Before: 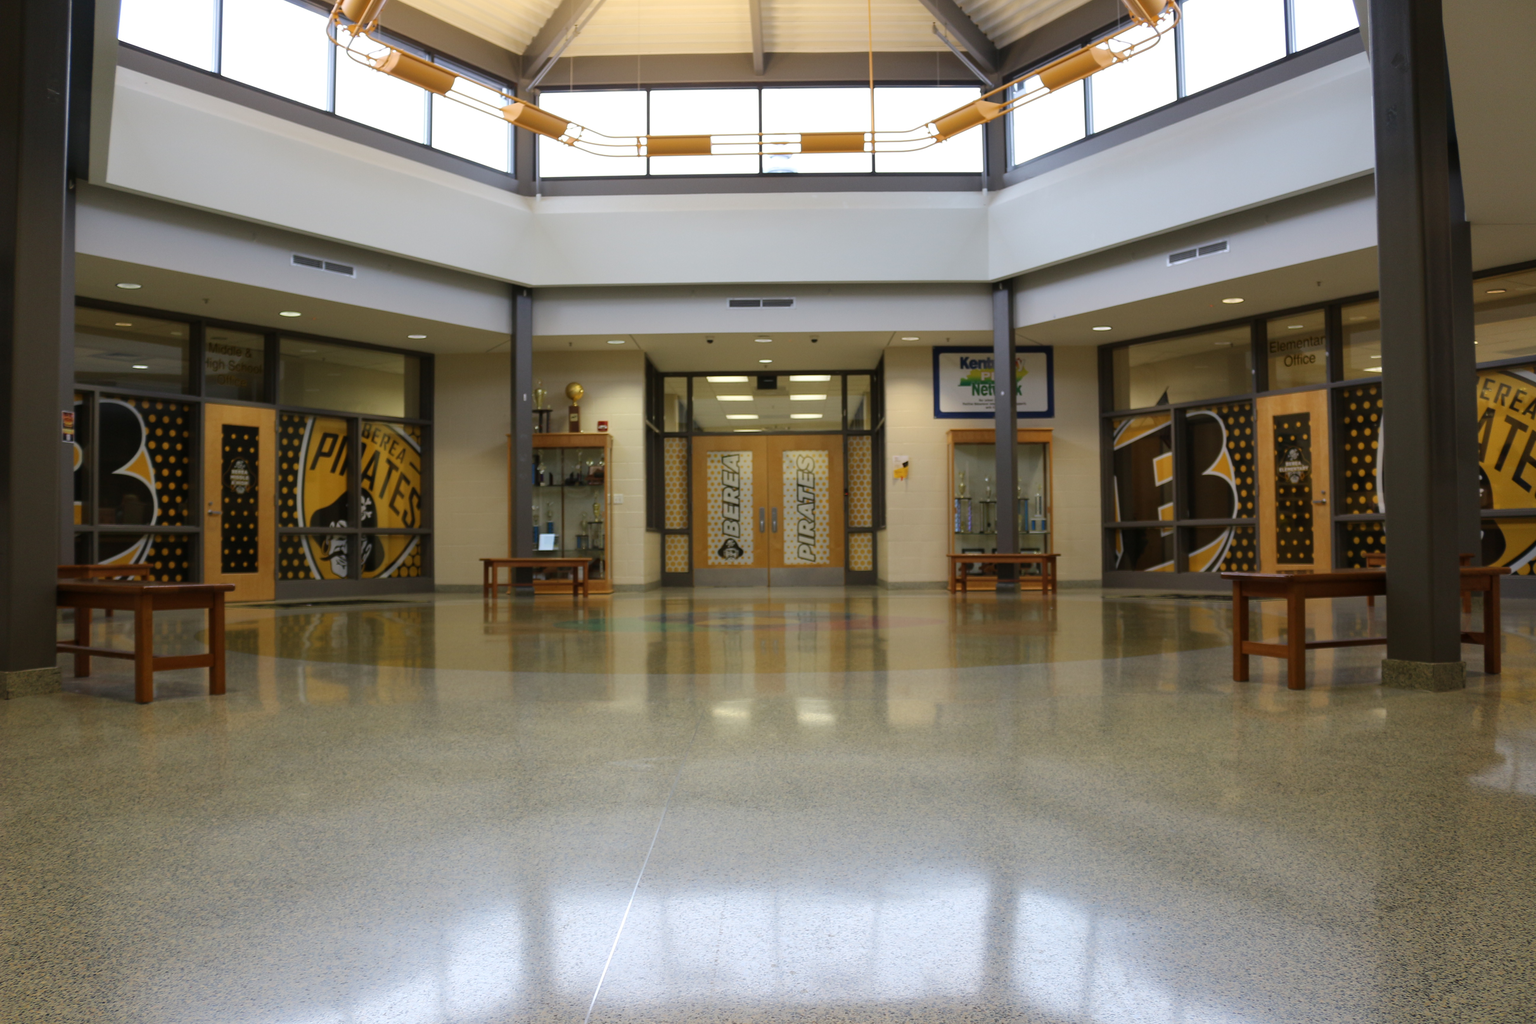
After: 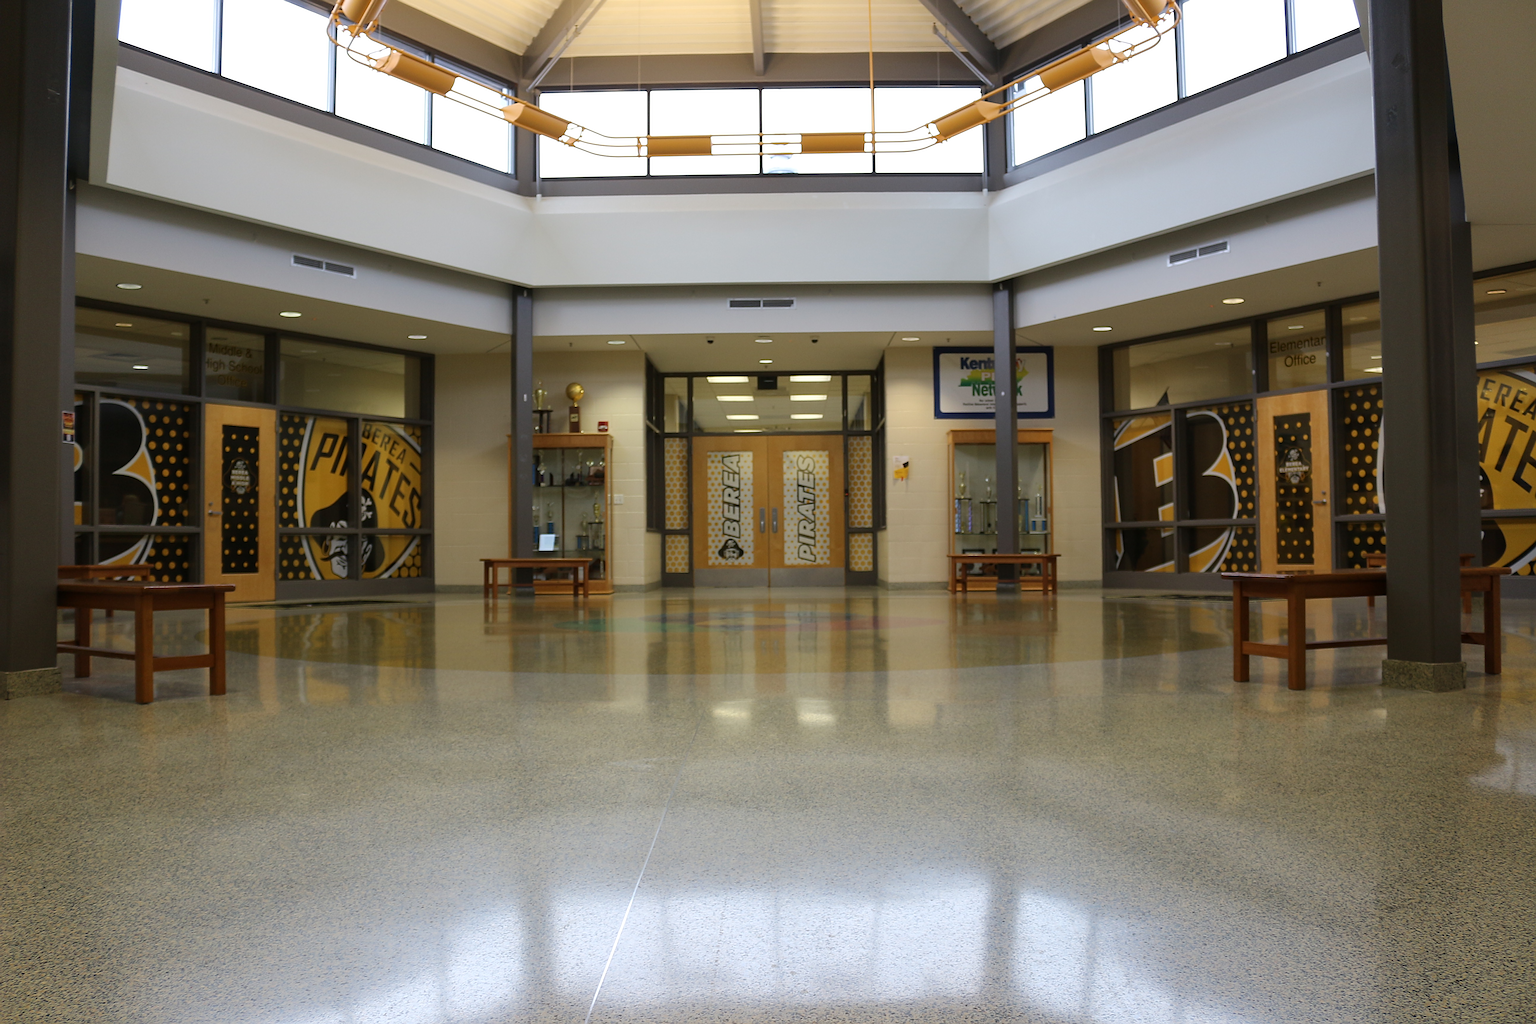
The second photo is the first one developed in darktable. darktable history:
sharpen: radius 2.798, amount 0.729
